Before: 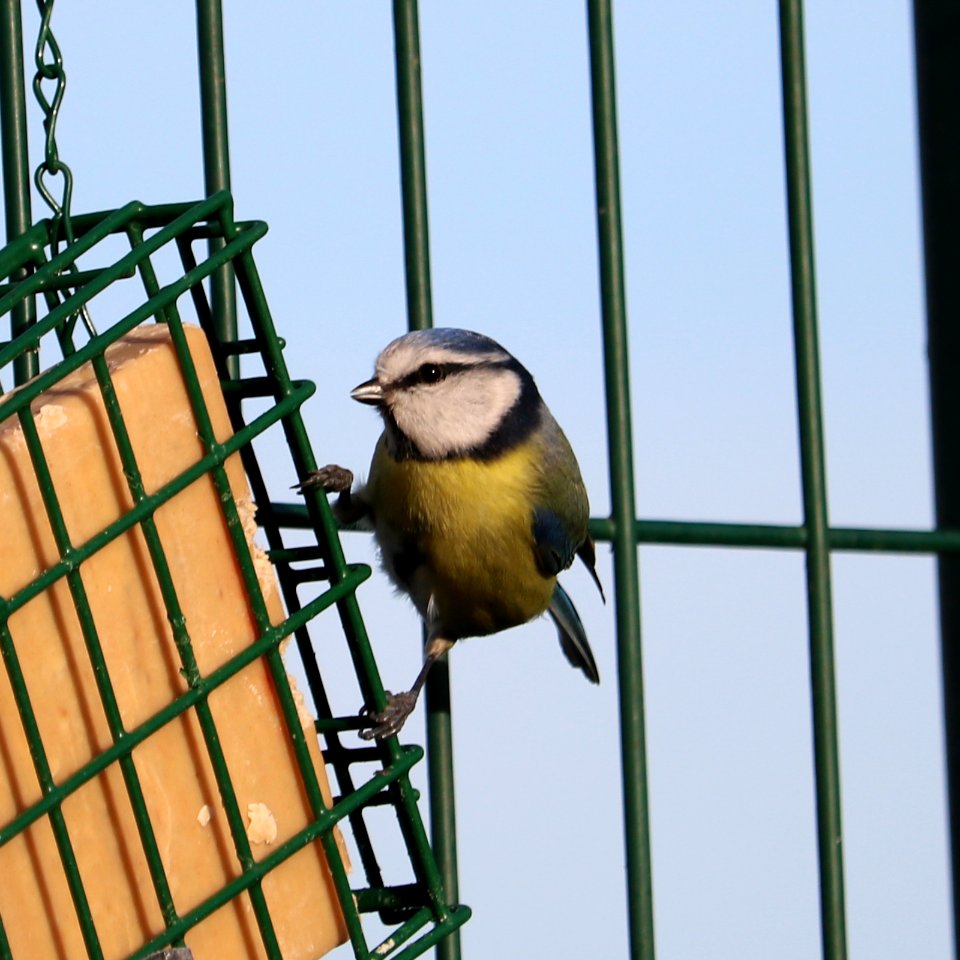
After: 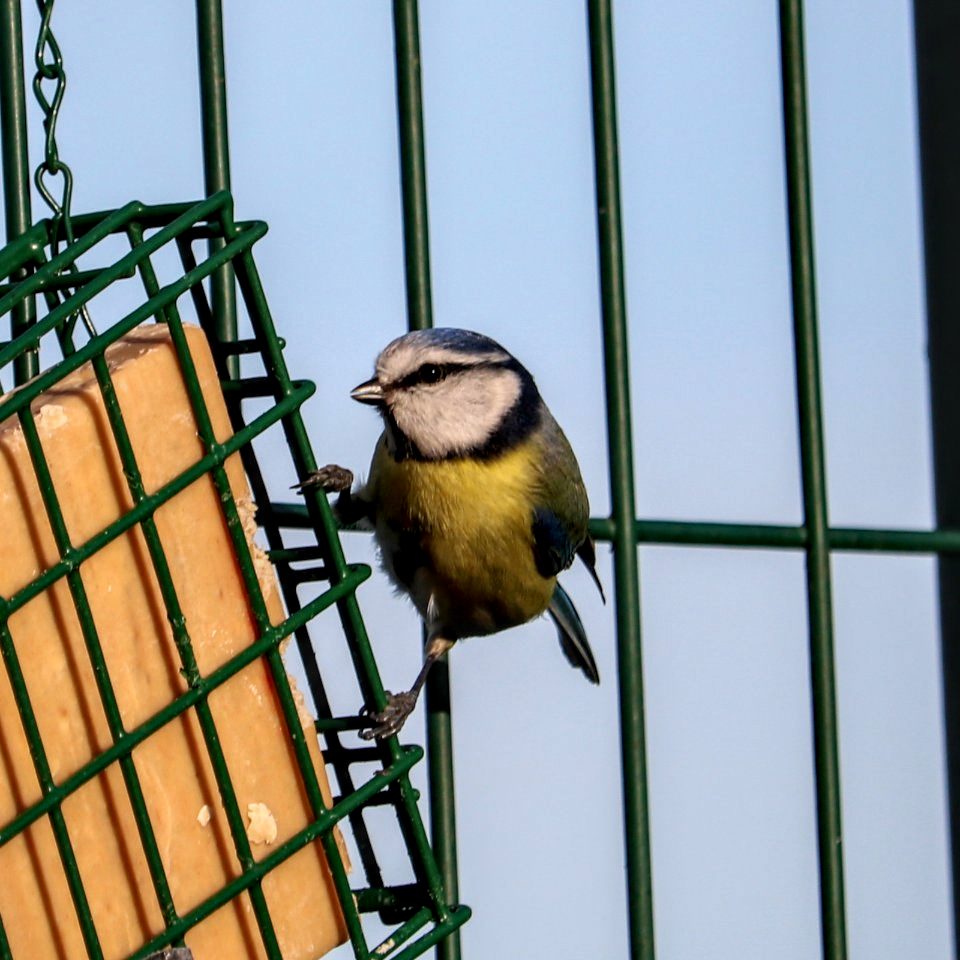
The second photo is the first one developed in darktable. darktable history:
tone equalizer: -7 EV 0.188 EV, -6 EV 0.105 EV, -5 EV 0.067 EV, -4 EV 0.057 EV, -2 EV -0.019 EV, -1 EV -0.056 EV, +0 EV -0.075 EV
local contrast: highlights 27%, detail 150%
